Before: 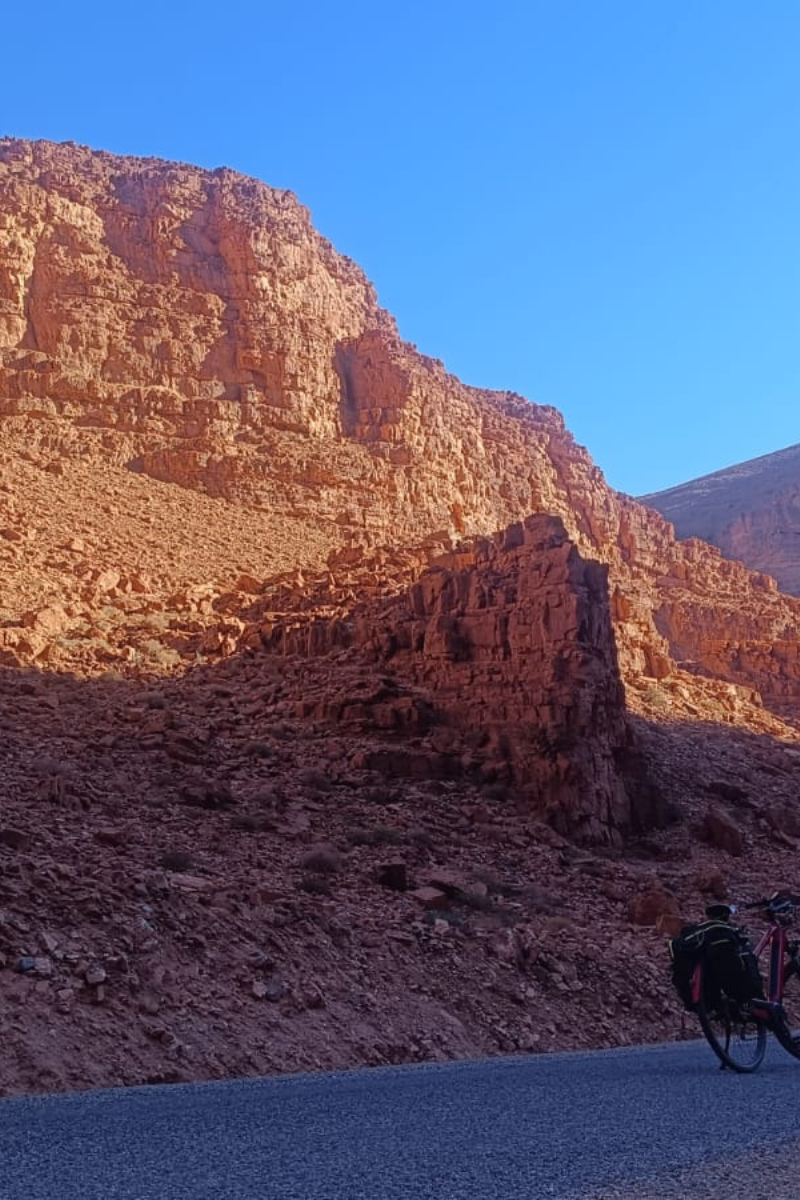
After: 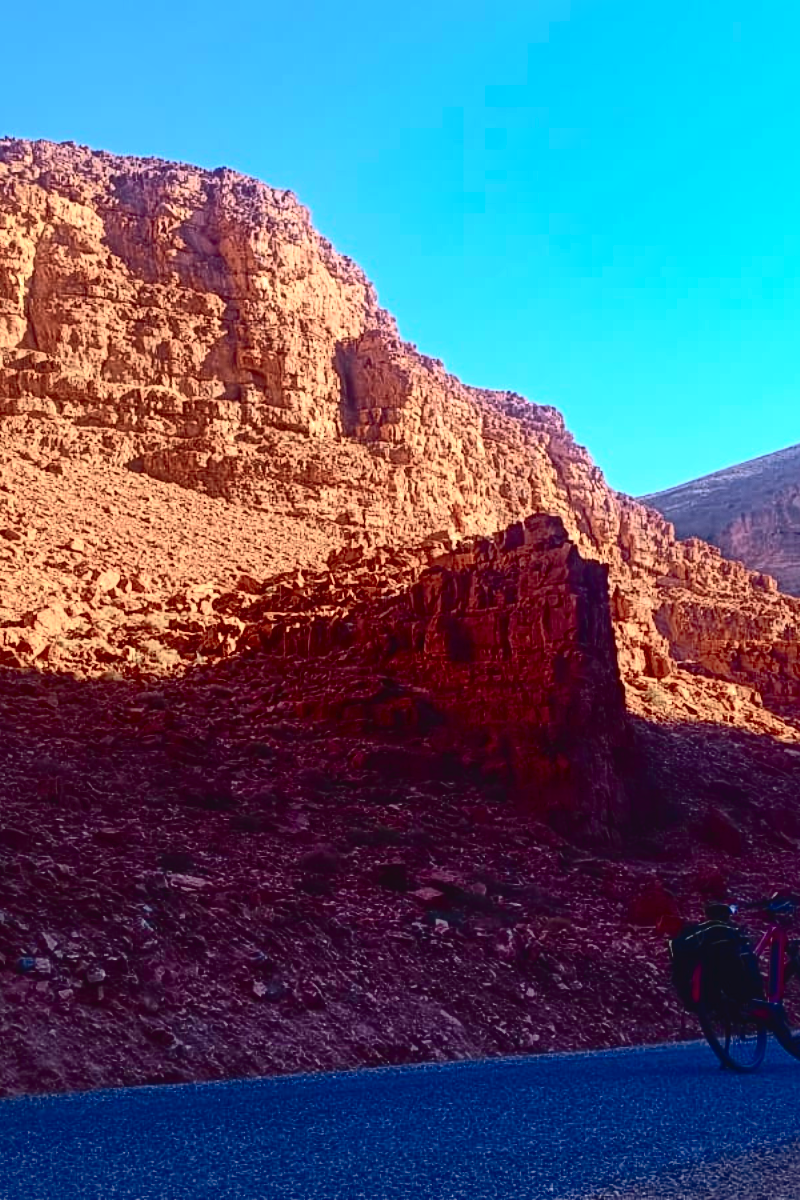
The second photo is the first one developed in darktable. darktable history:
shadows and highlights: on, module defaults
contrast brightness saturation: contrast 0.5, saturation -0.1
vibrance: on, module defaults
levels: levels [0, 0.476, 0.951]
tone curve: curves: ch0 [(0, 0.021) (0.049, 0.044) (0.152, 0.14) (0.328, 0.357) (0.473, 0.529) (0.641, 0.705) (0.868, 0.887) (1, 0.969)]; ch1 [(0, 0) (0.322, 0.328) (0.43, 0.425) (0.474, 0.466) (0.502, 0.503) (0.522, 0.526) (0.564, 0.591) (0.602, 0.632) (0.677, 0.701) (0.859, 0.885) (1, 1)]; ch2 [(0, 0) (0.33, 0.301) (0.447, 0.44) (0.502, 0.505) (0.535, 0.554) (0.565, 0.598) (0.618, 0.629) (1, 1)], color space Lab, independent channels, preserve colors none
white balance: red 0.982, blue 1.018
